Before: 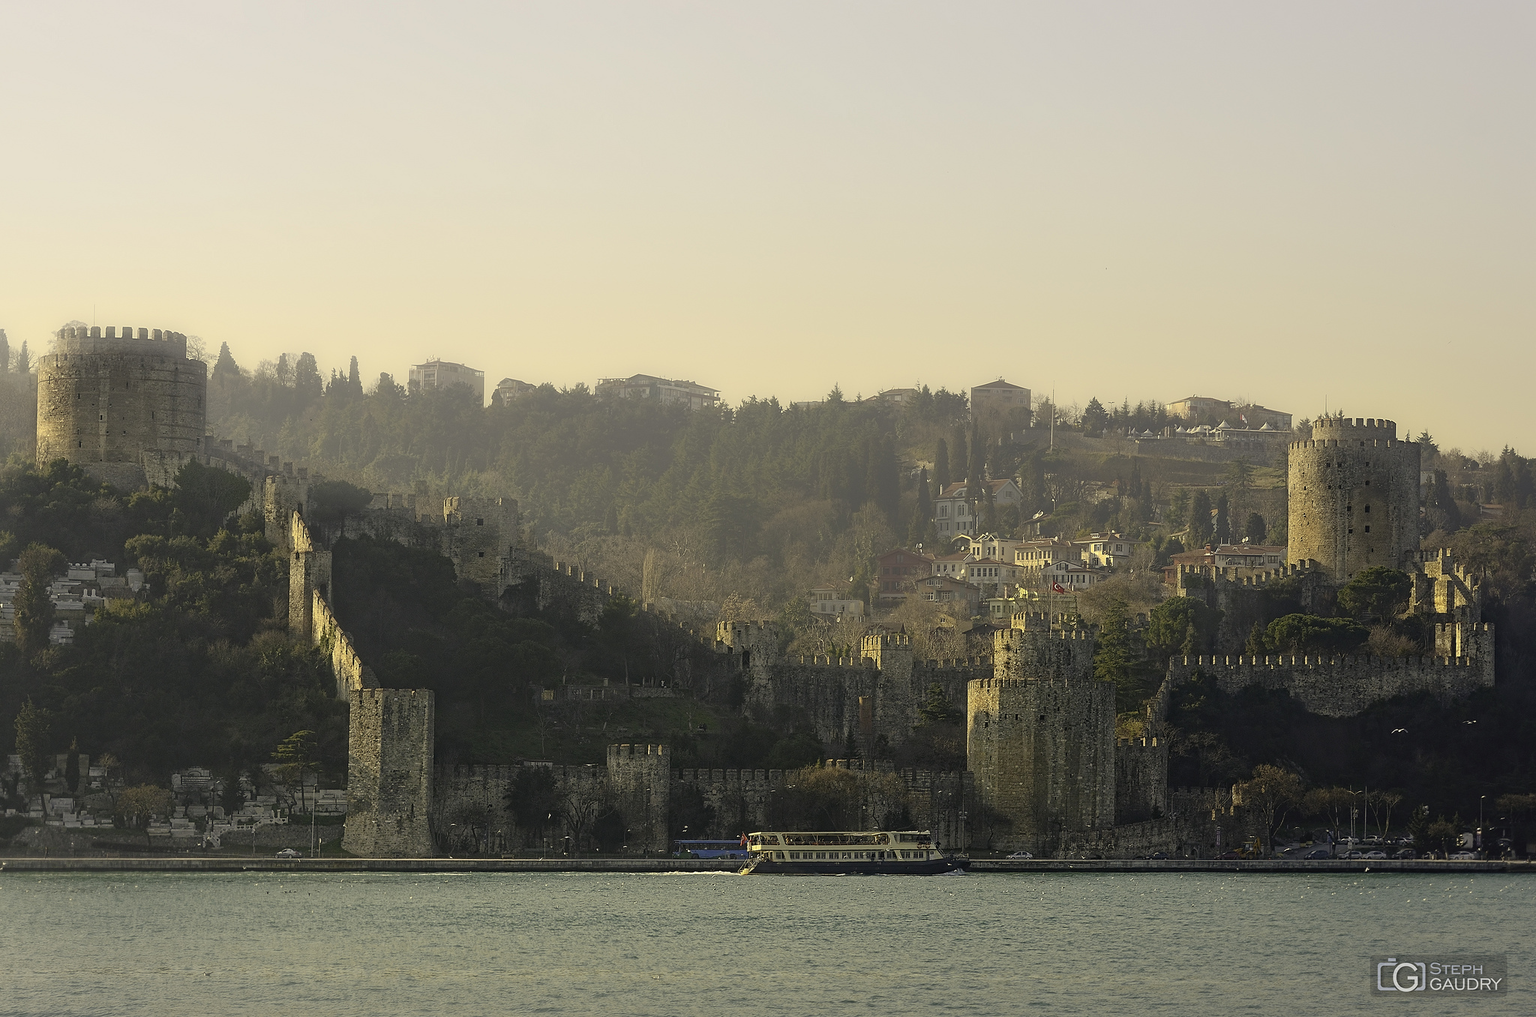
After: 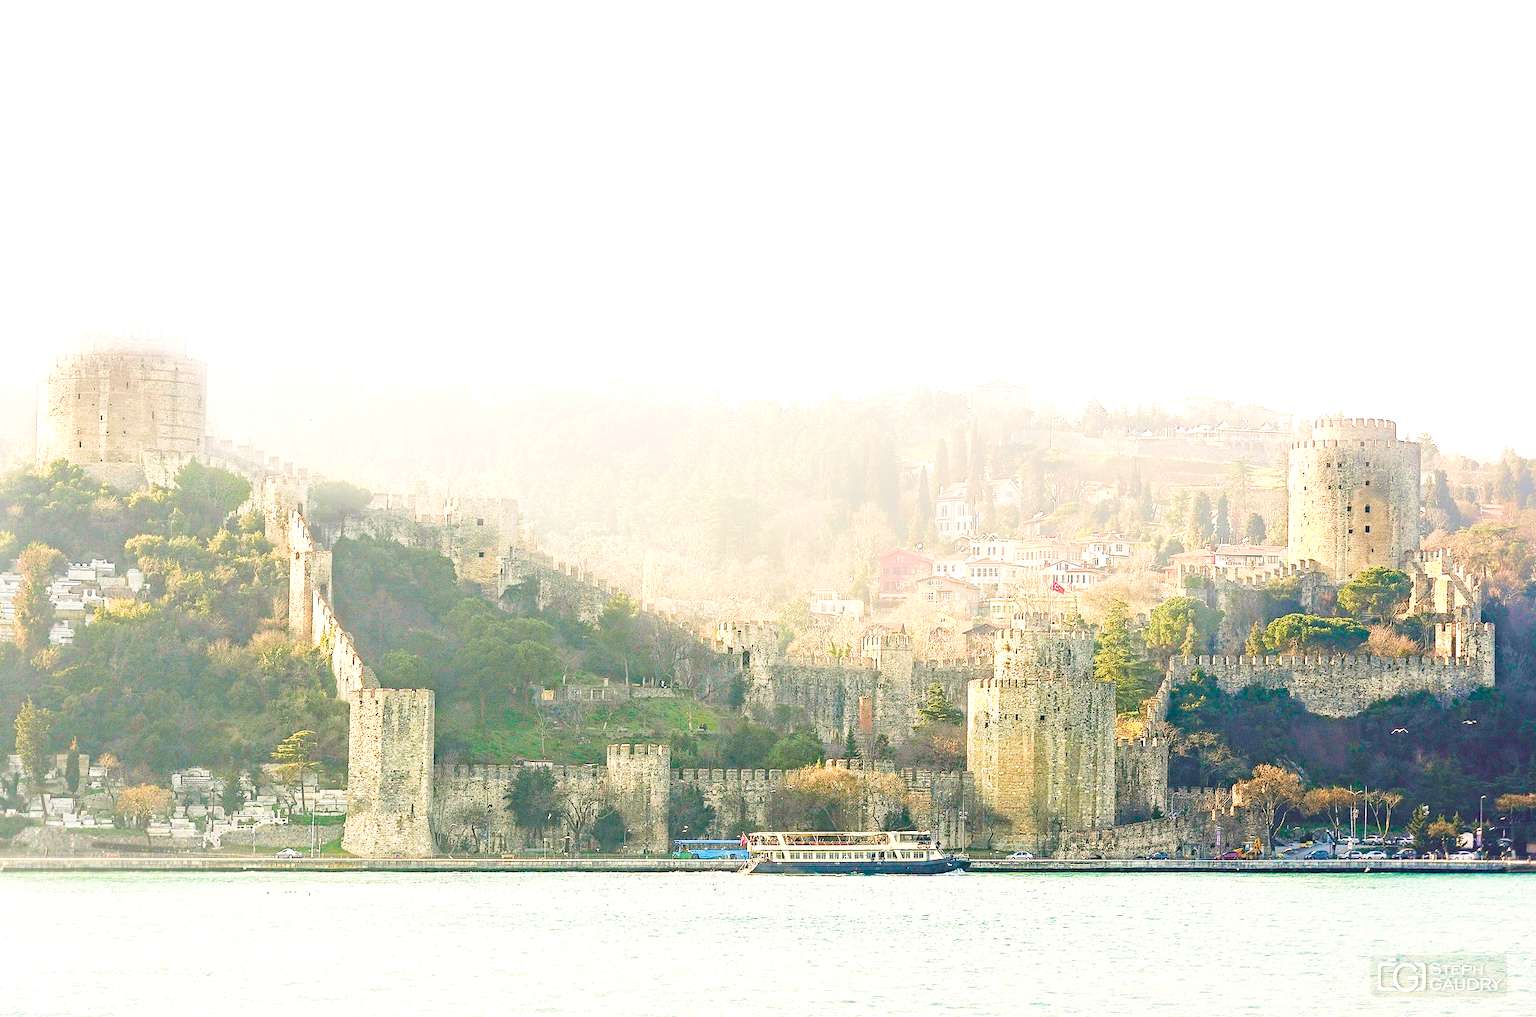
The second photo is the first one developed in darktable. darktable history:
velvia: strength 56%
base curve: curves: ch0 [(0, 0) (0.032, 0.025) (0.121, 0.166) (0.206, 0.329) (0.605, 0.79) (1, 1)], preserve colors none
exposure: black level correction 0, exposure 2.088 EV, compensate exposure bias true, compensate highlight preservation false
